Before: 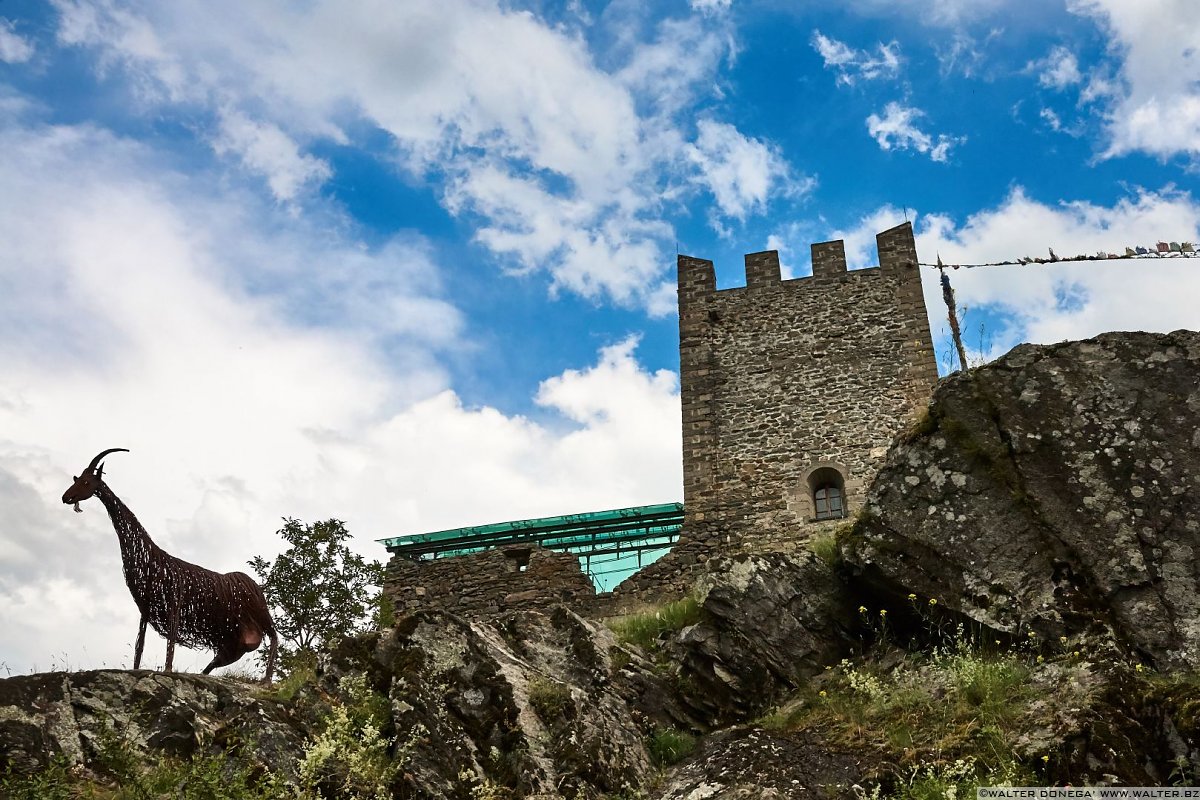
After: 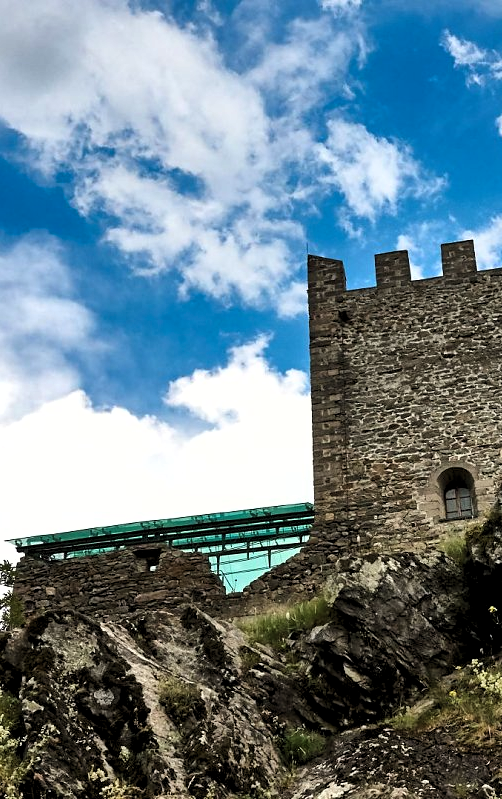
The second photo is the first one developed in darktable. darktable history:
shadows and highlights: low approximation 0.01, soften with gaussian
levels: levels [0.062, 0.494, 0.925]
crop: left 30.851%, right 27.241%
color zones: curves: ch1 [(0, 0.469) (0.01, 0.469) (0.12, 0.446) (0.248, 0.469) (0.5, 0.5) (0.748, 0.5) (0.99, 0.469) (1, 0.469)]
